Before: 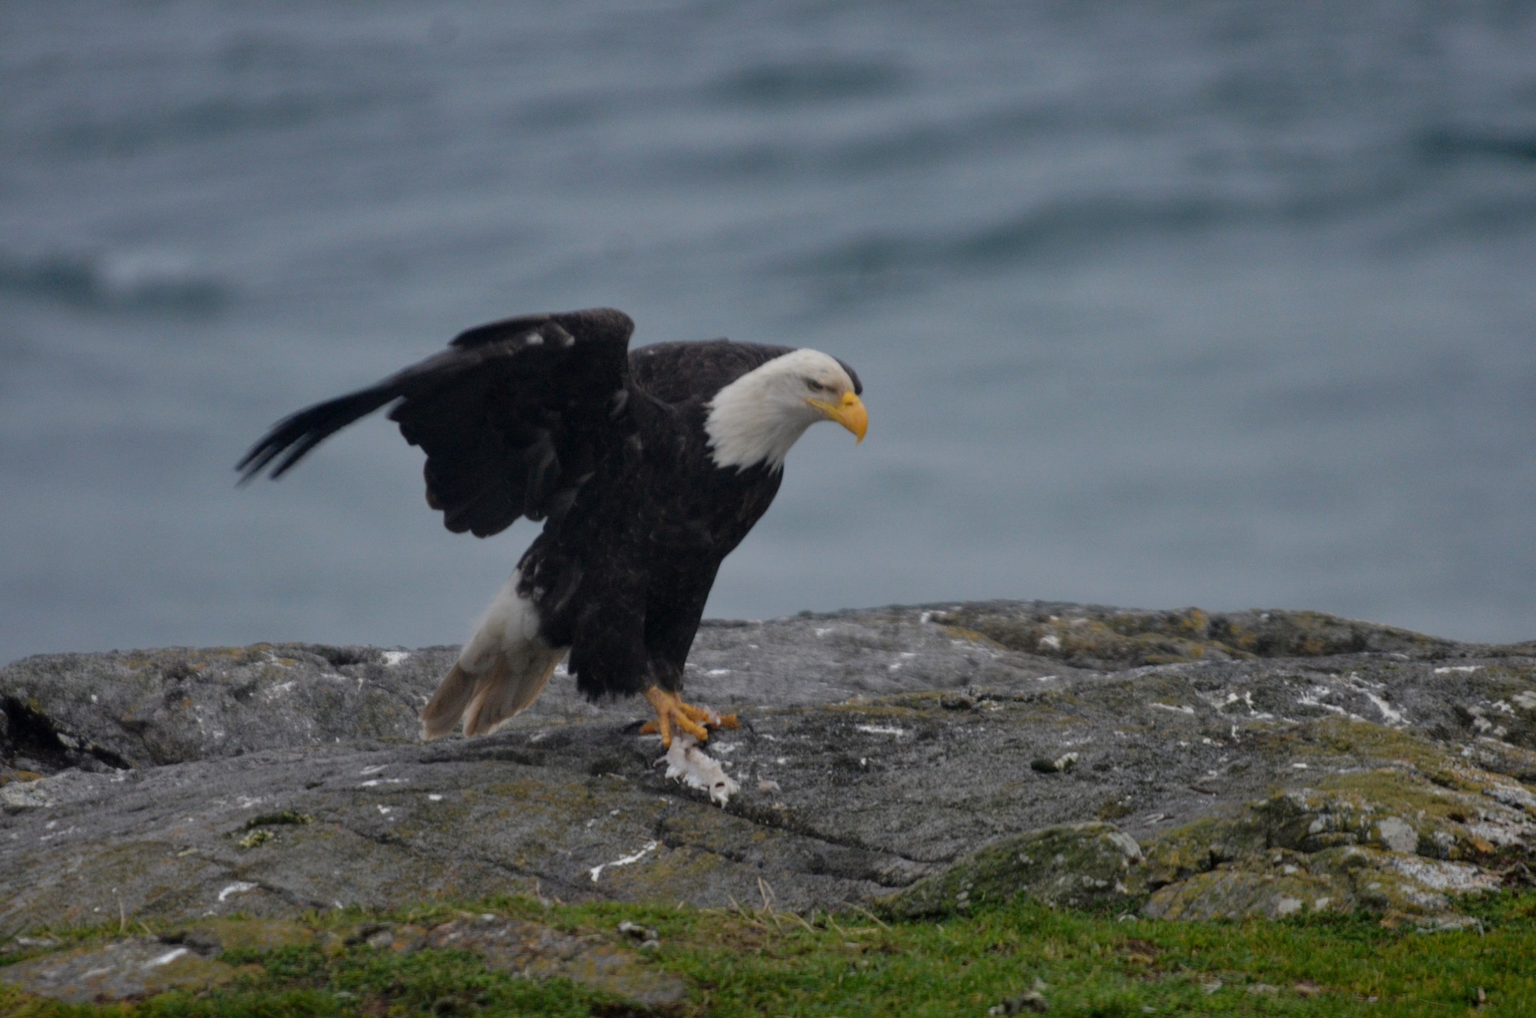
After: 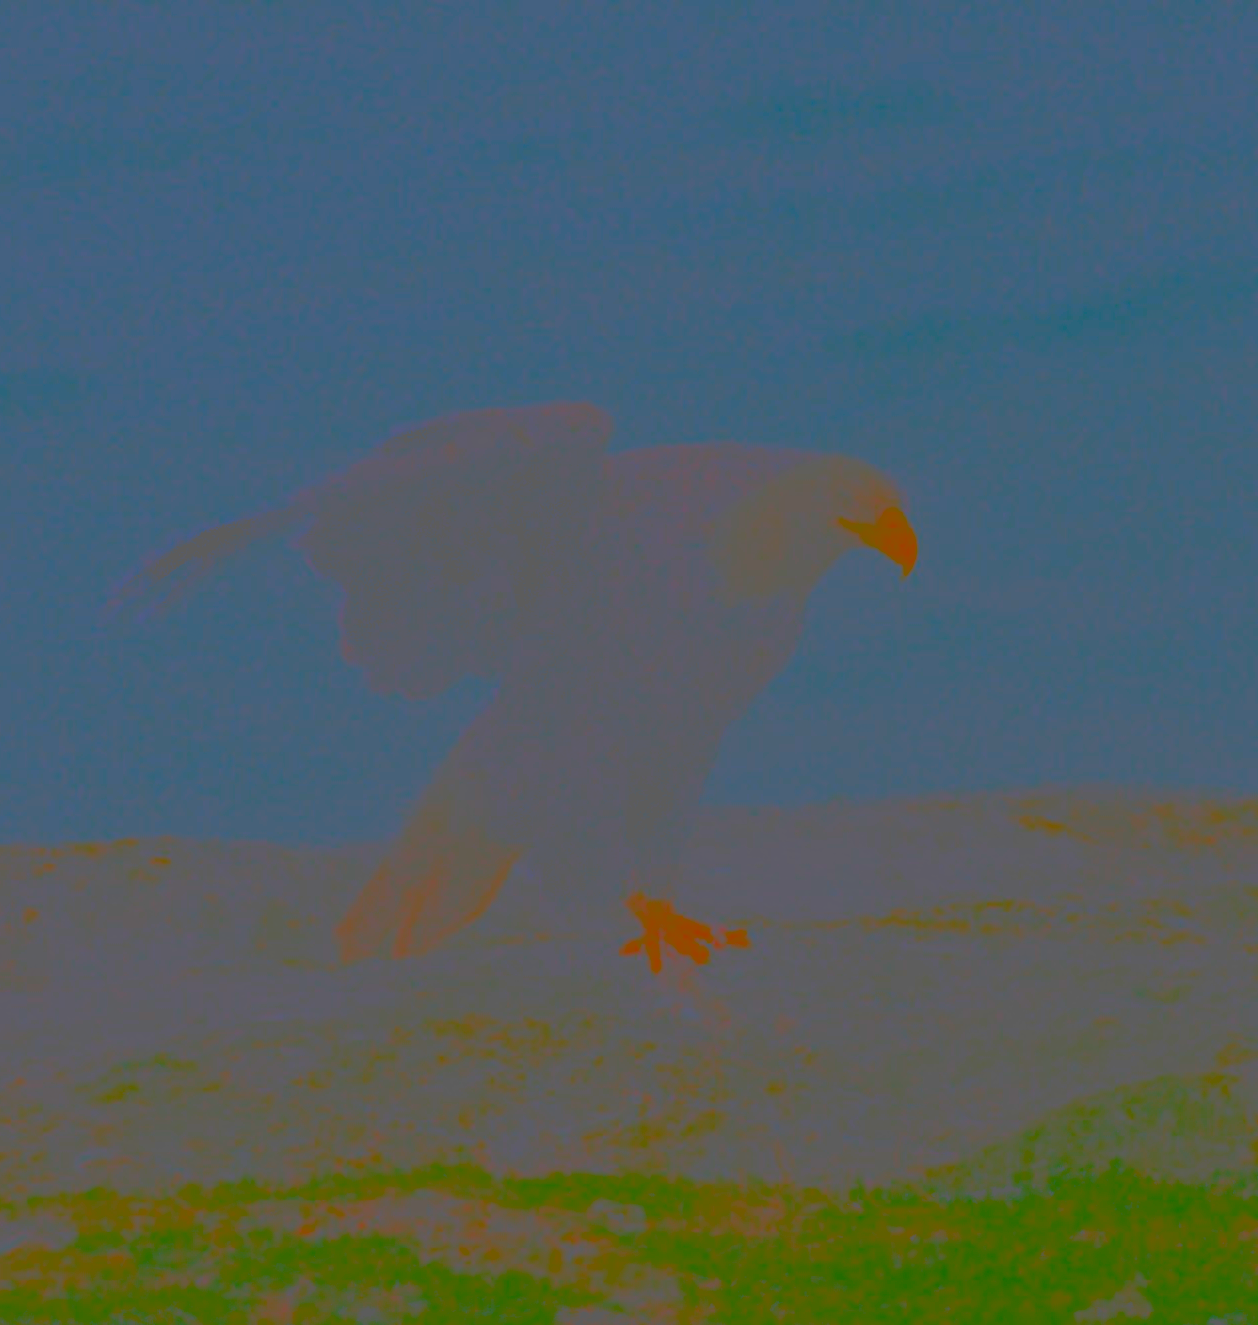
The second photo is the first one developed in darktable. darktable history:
contrast brightness saturation: contrast -0.986, brightness -0.165, saturation 0.74
color balance rgb: global offset › luminance -0.36%, perceptual saturation grading › global saturation 9.865%, global vibrance 20%
crop: left 10.682%, right 26.378%
